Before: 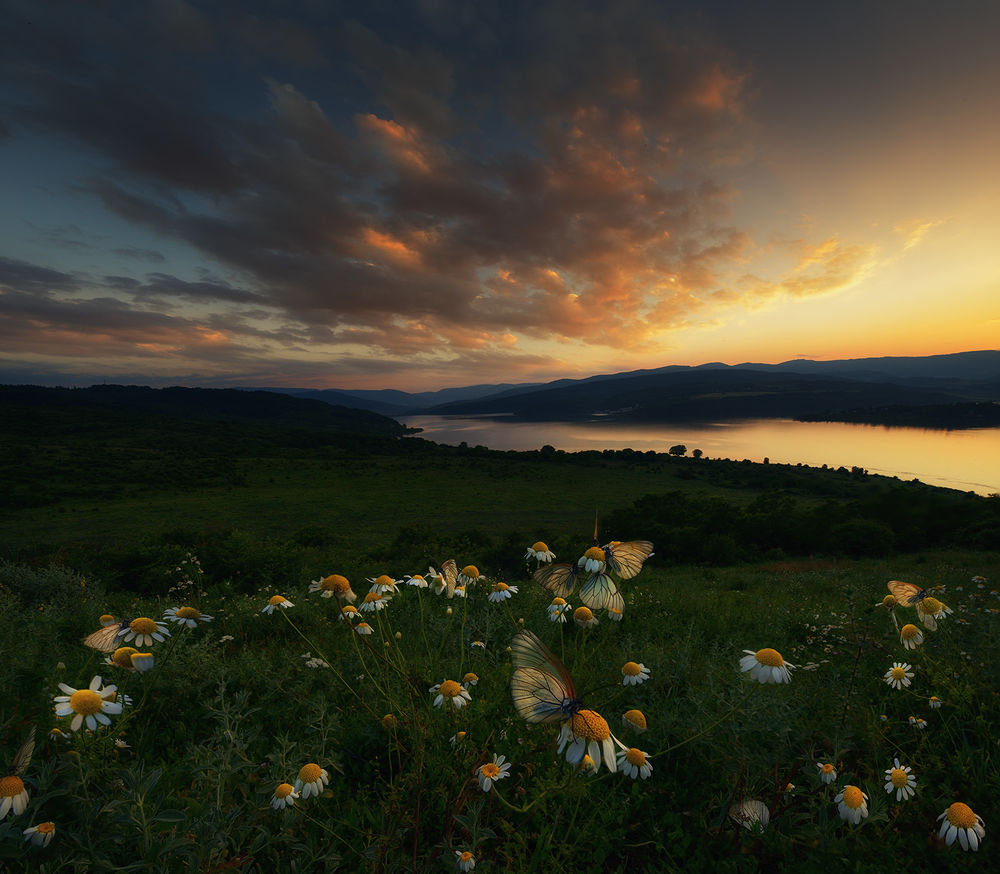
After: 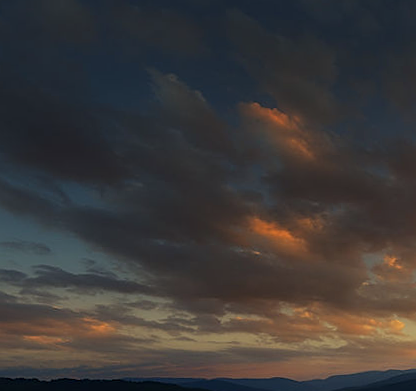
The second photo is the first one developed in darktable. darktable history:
sharpen: on, module defaults
crop and rotate: left 10.817%, top 0.062%, right 47.194%, bottom 53.626%
shadows and highlights: radius 121.13, shadows 21.4, white point adjustment -9.72, highlights -14.39, soften with gaussian
rotate and perspective: rotation -1°, crop left 0.011, crop right 0.989, crop top 0.025, crop bottom 0.975
white balance: red 0.988, blue 1.017
tone equalizer: on, module defaults
